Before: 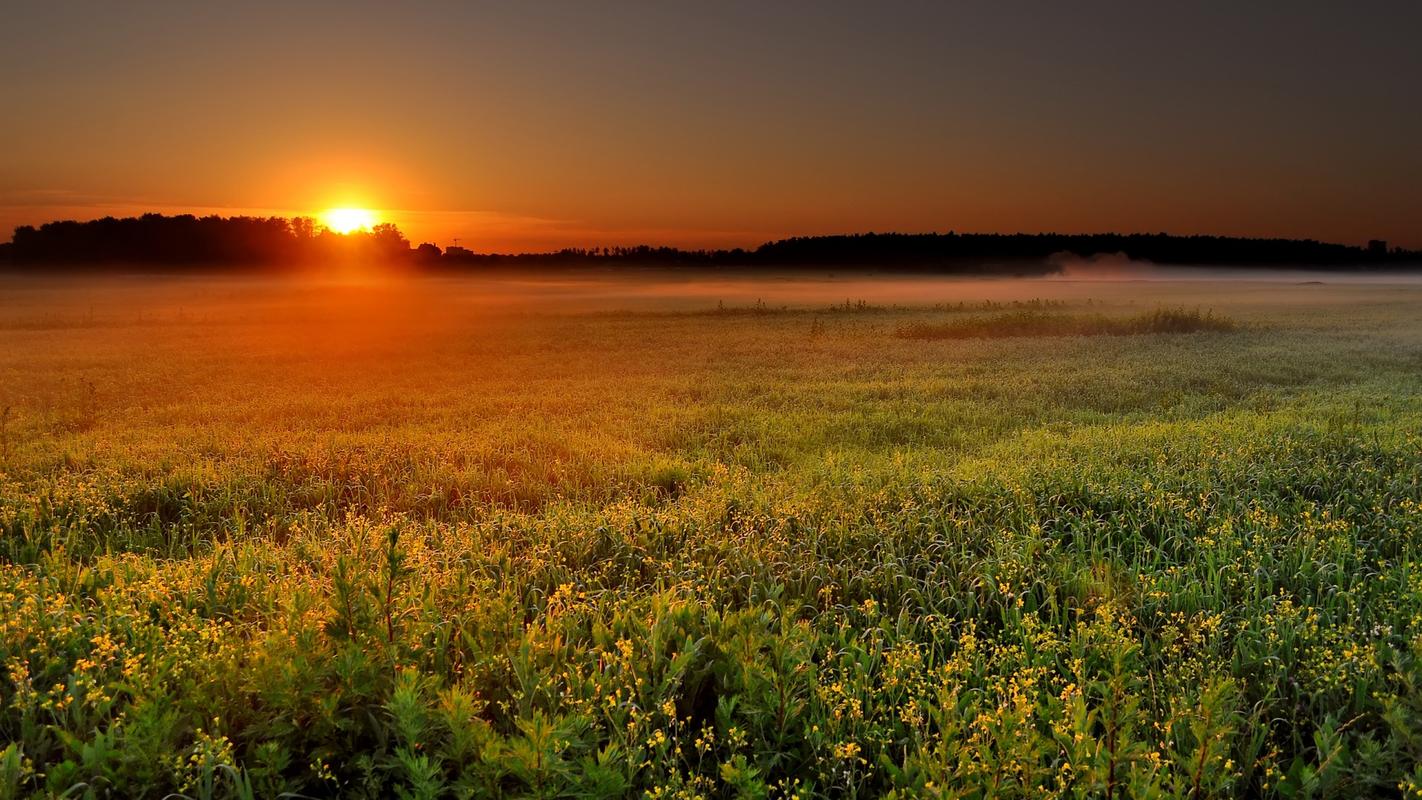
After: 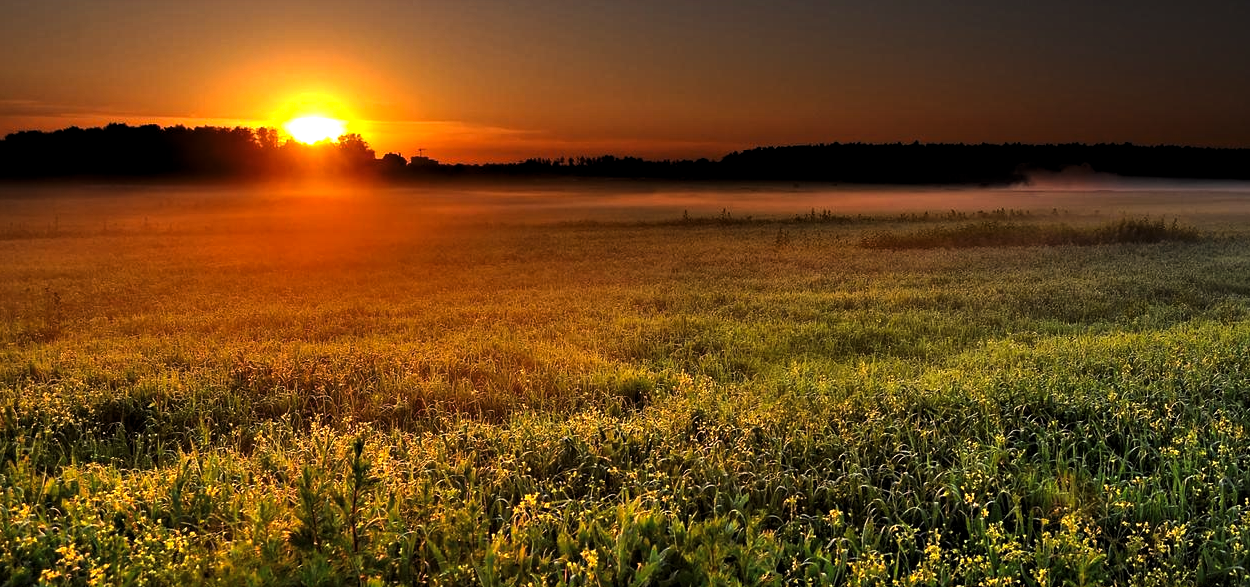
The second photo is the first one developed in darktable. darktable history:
levels: levels [0.044, 0.475, 0.791]
crop and rotate: left 2.476%, top 11.273%, right 9.593%, bottom 15.314%
haze removal: compatibility mode true, adaptive false
